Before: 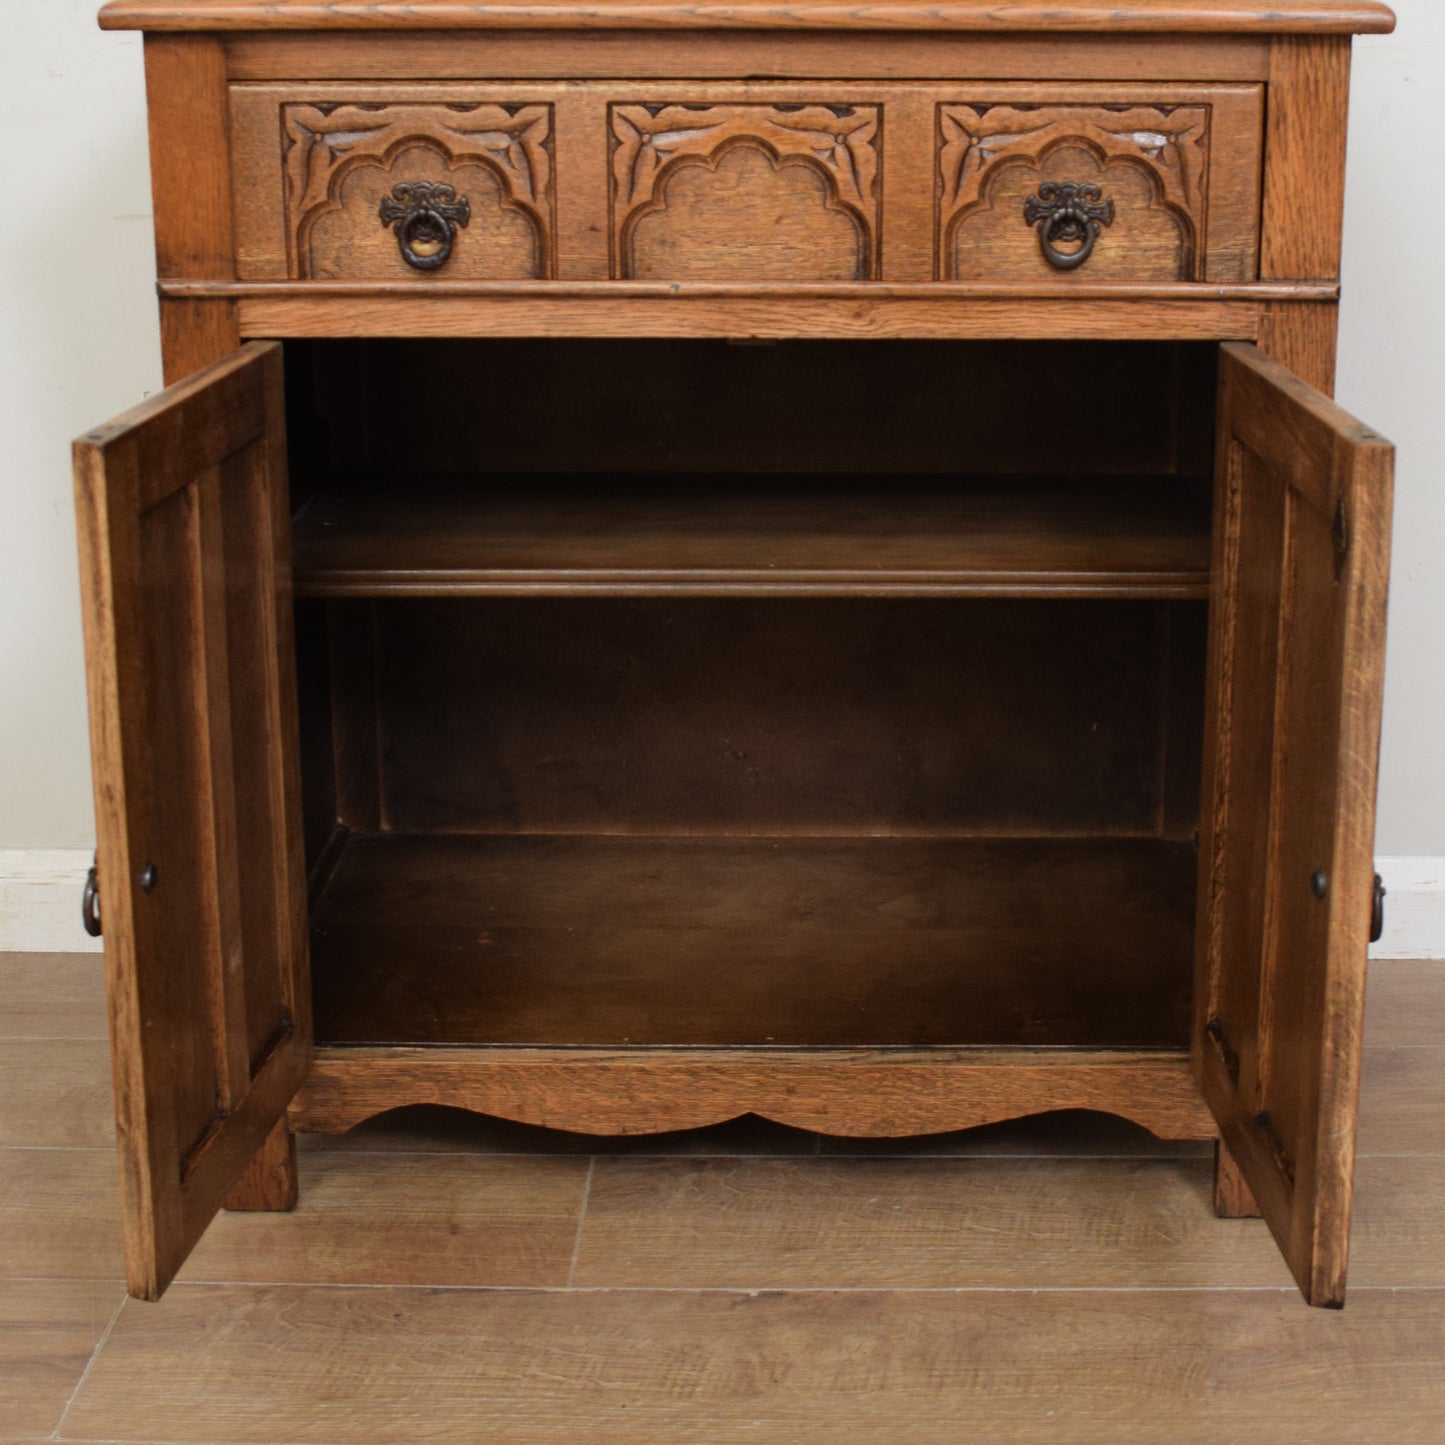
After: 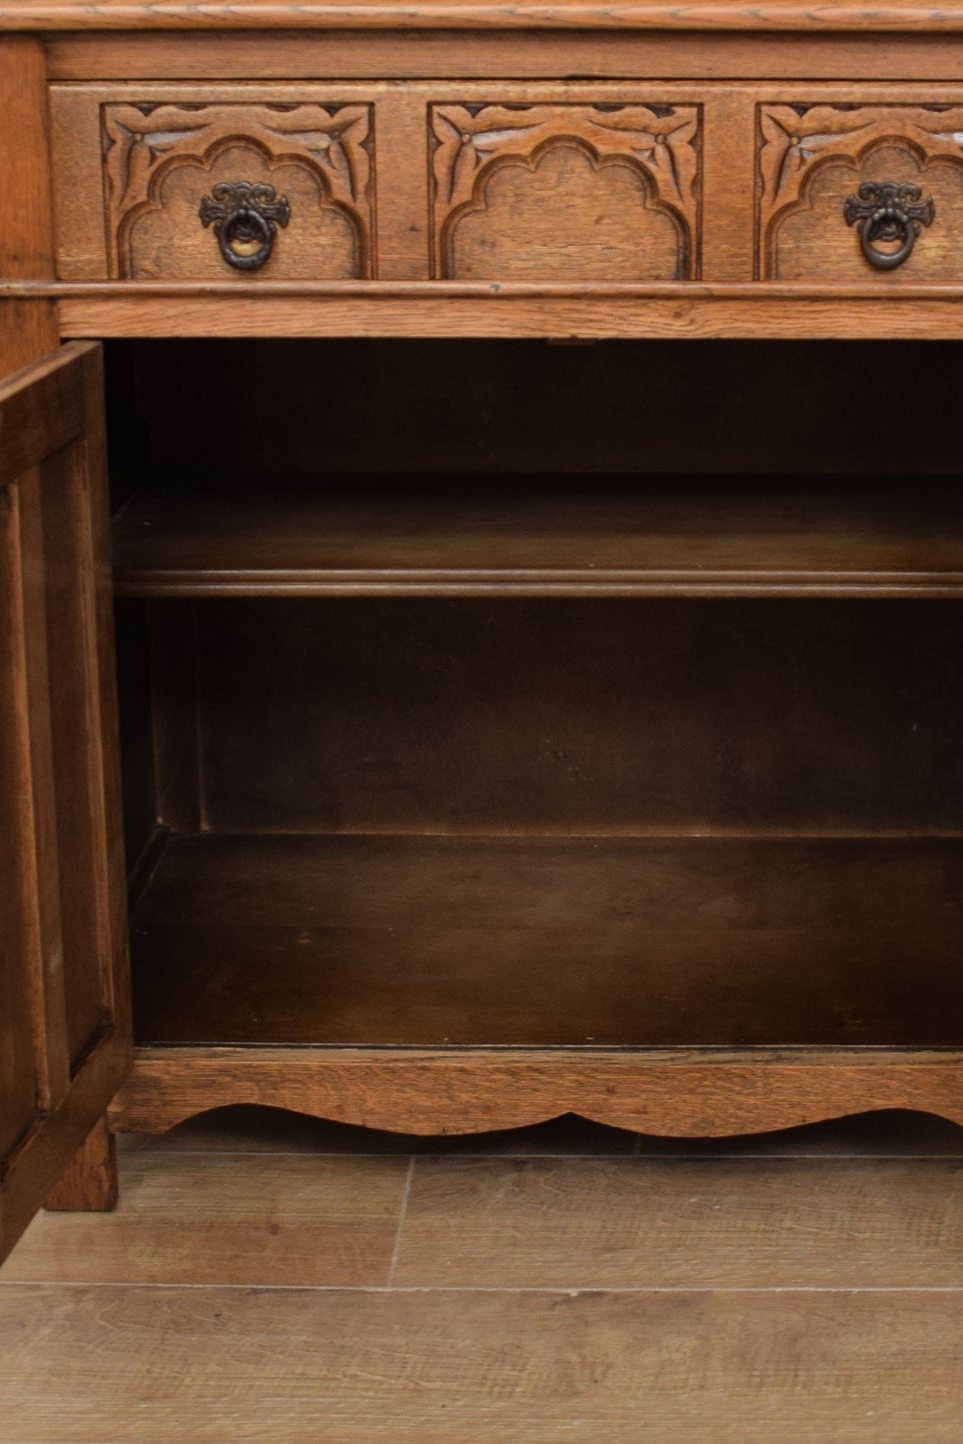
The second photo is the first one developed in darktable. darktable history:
crop and rotate: left 12.51%, right 20.778%
